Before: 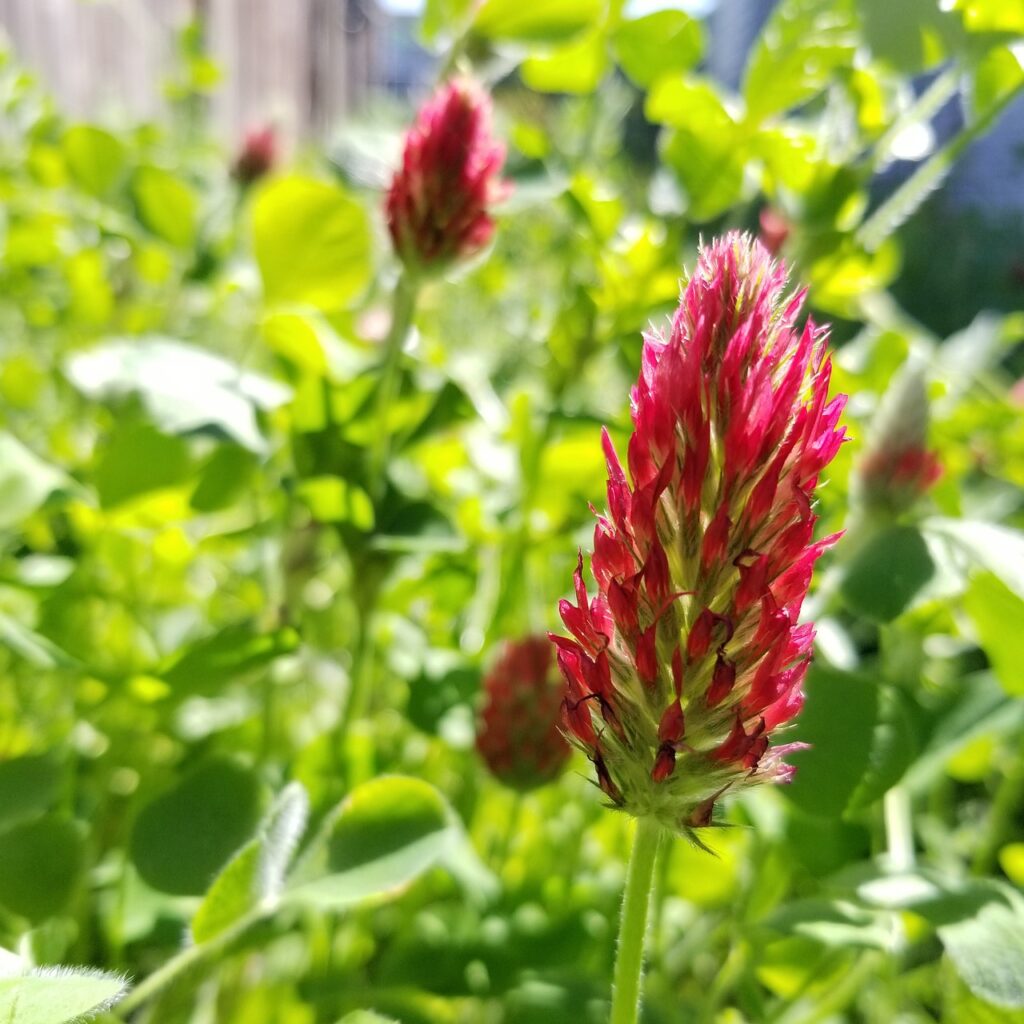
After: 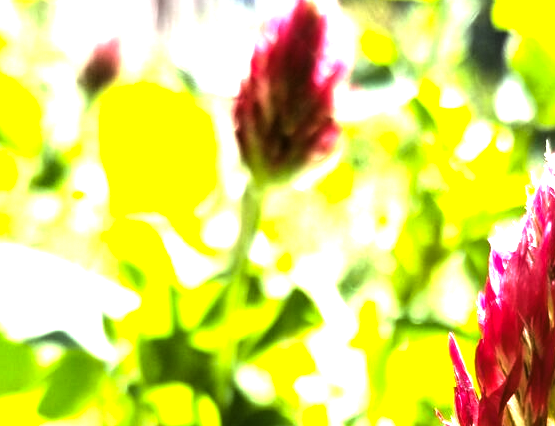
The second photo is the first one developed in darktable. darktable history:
levels: levels [0.044, 0.475, 0.791]
crop: left 14.983%, top 9.133%, right 30.756%, bottom 49.172%
exposure: black level correction 0.001, exposure 0.499 EV, compensate highlight preservation false
color balance rgb: shadows lift › chroma 4.583%, shadows lift › hue 27.4°, perceptual saturation grading › global saturation 0.248%, perceptual brilliance grading › global brilliance 4.275%, global vibrance 20%
